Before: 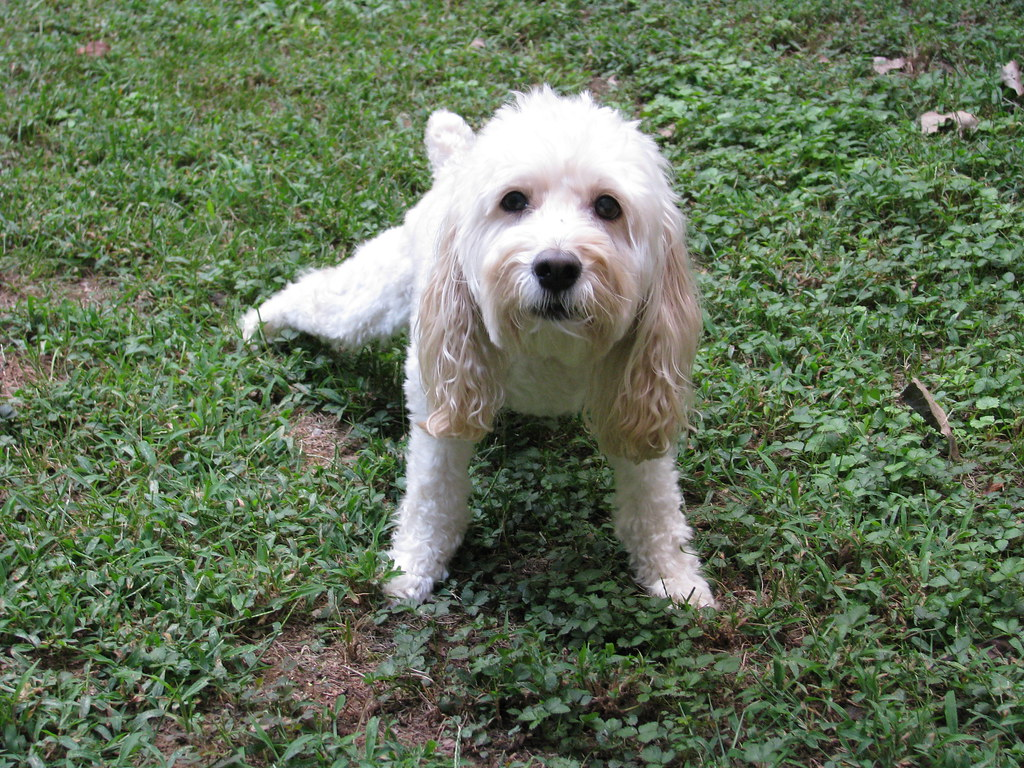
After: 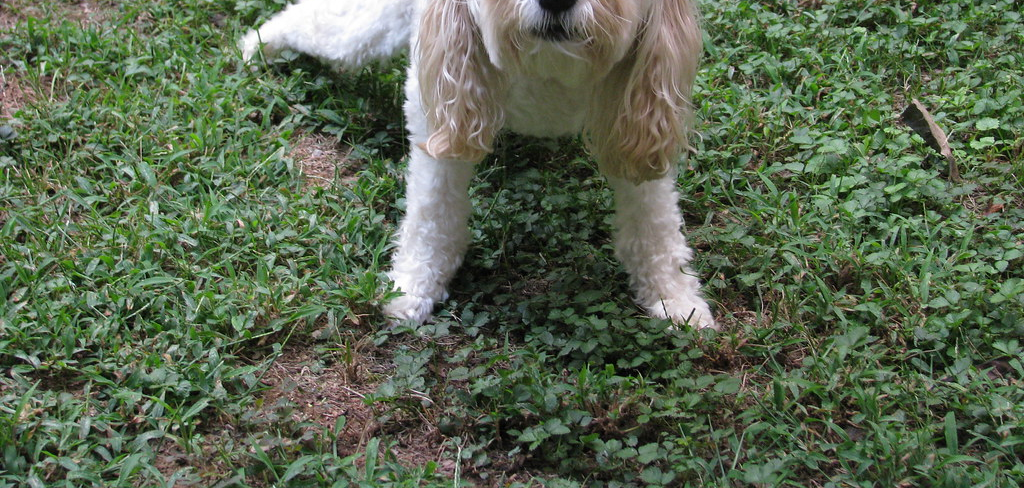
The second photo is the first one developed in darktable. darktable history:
crop and rotate: top 36.356%
exposure: compensate highlight preservation false
